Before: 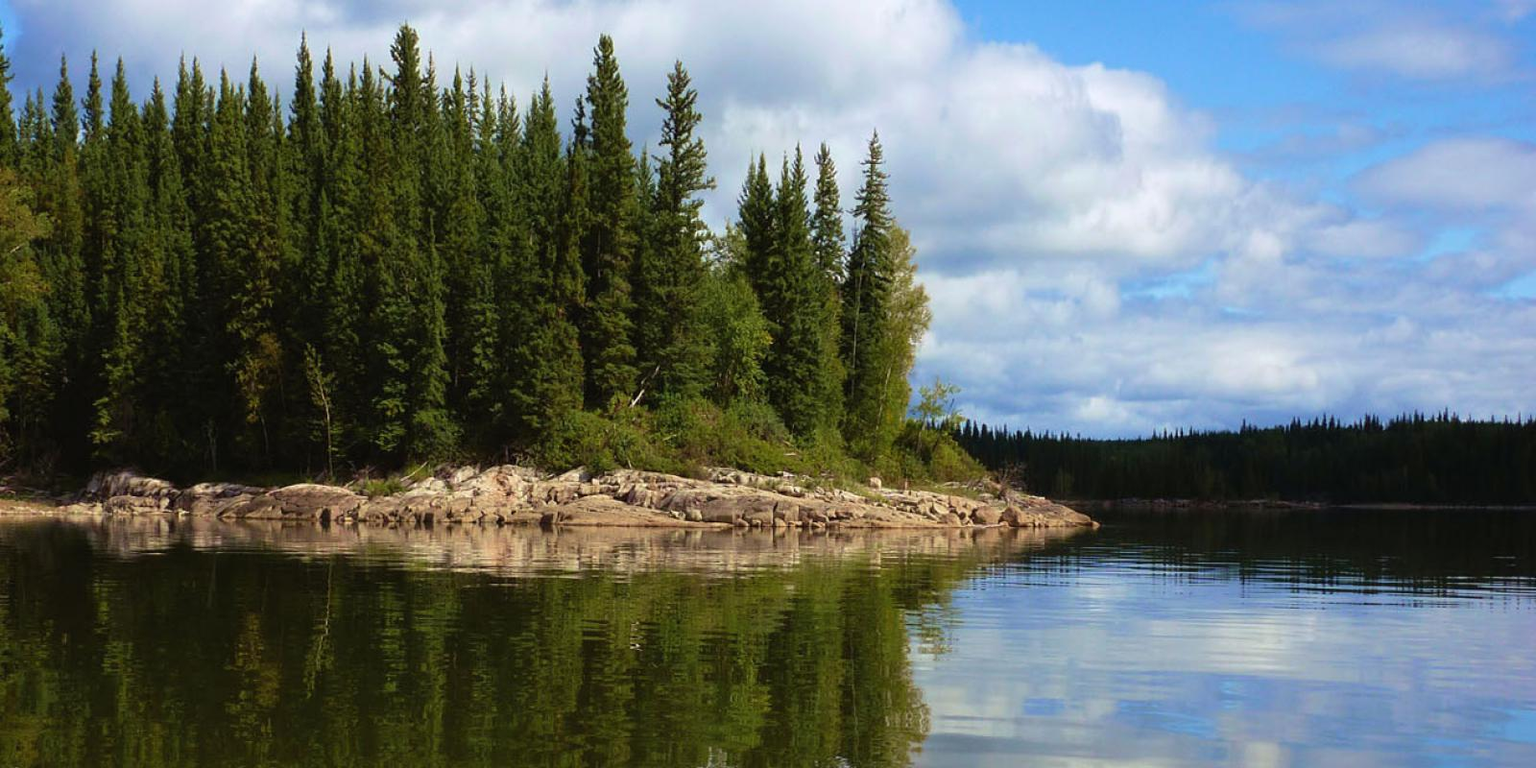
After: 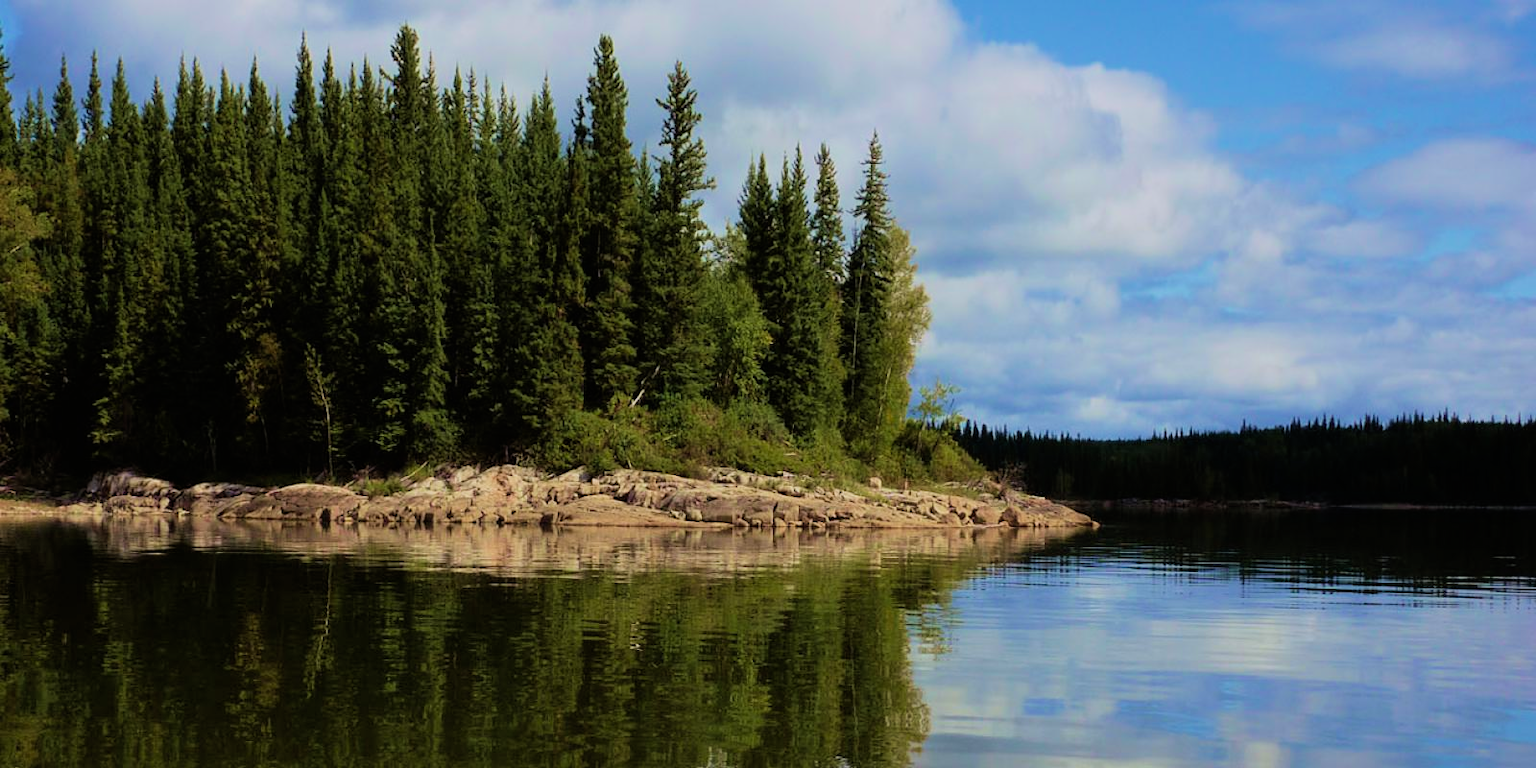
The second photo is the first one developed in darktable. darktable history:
filmic rgb: black relative exposure -7.65 EV, white relative exposure 4.56 EV, hardness 3.61, color science v6 (2022)
velvia: on, module defaults
